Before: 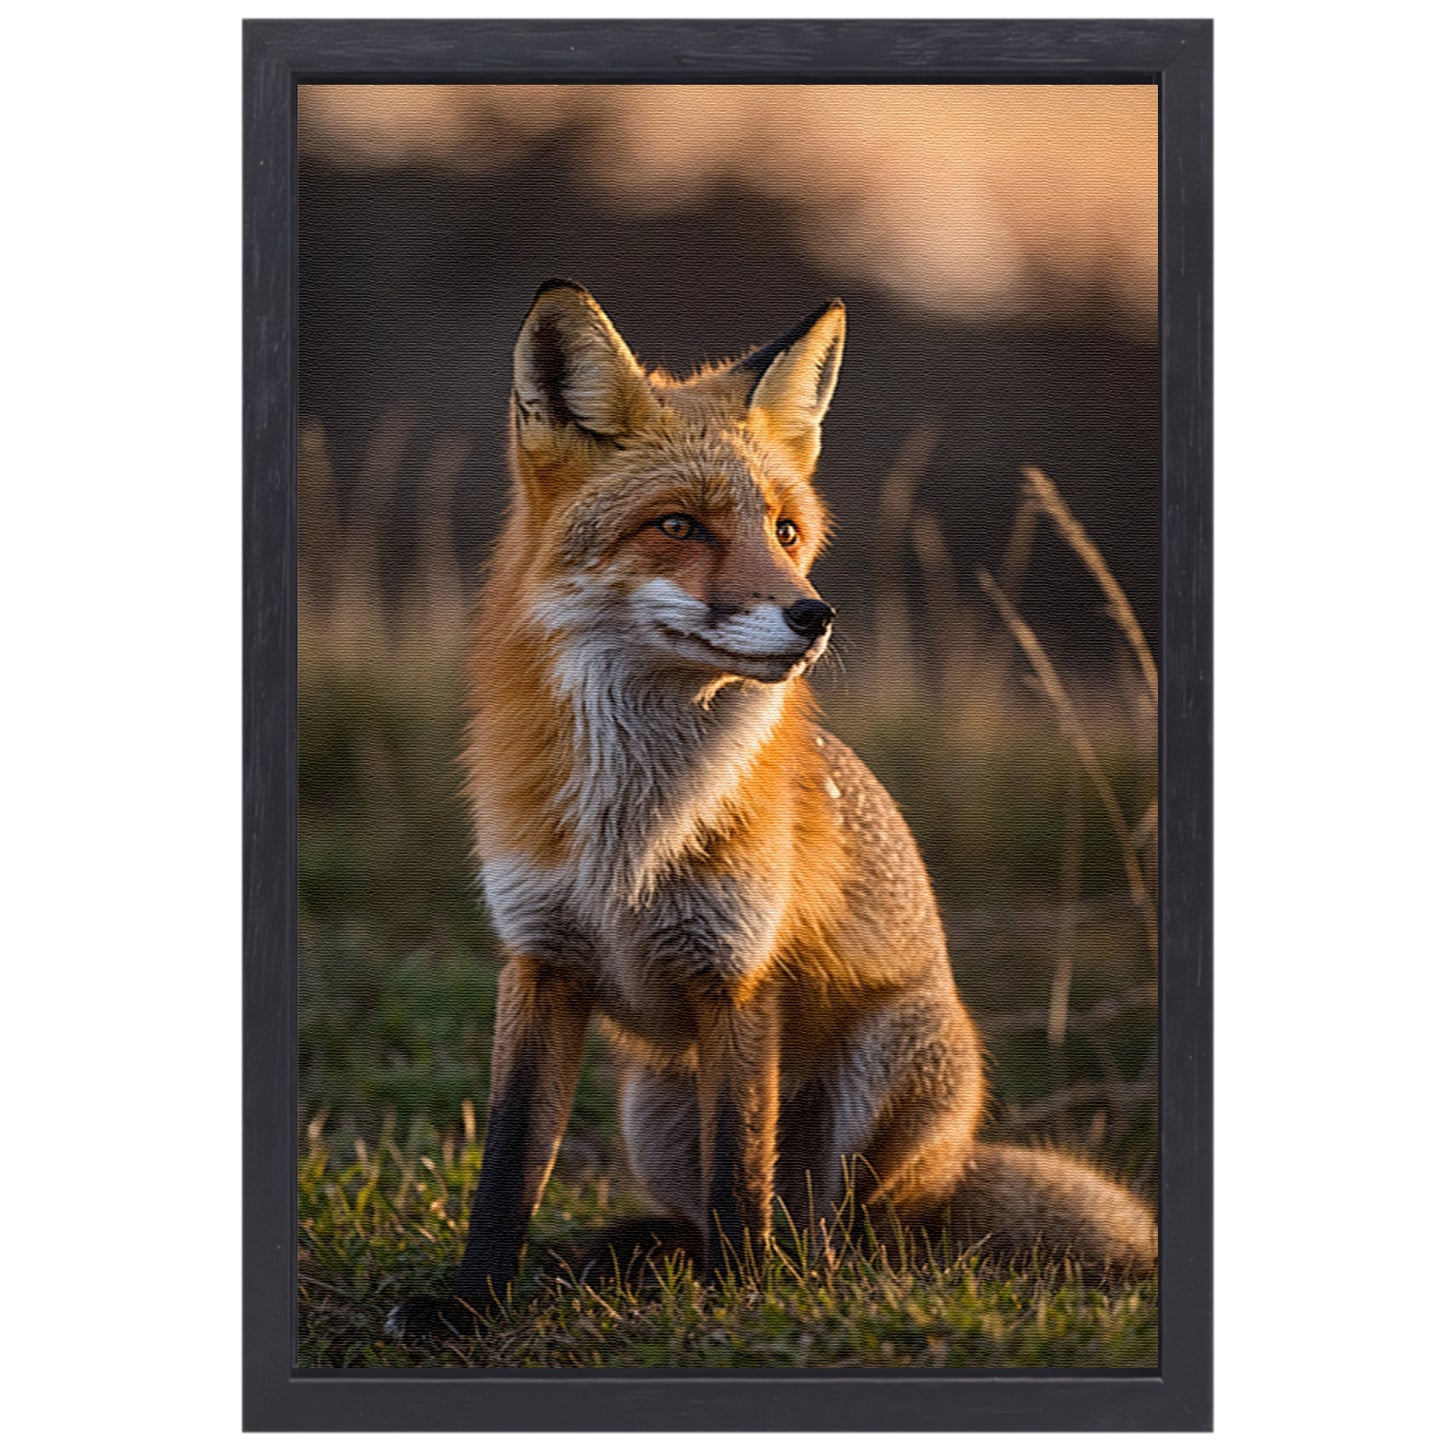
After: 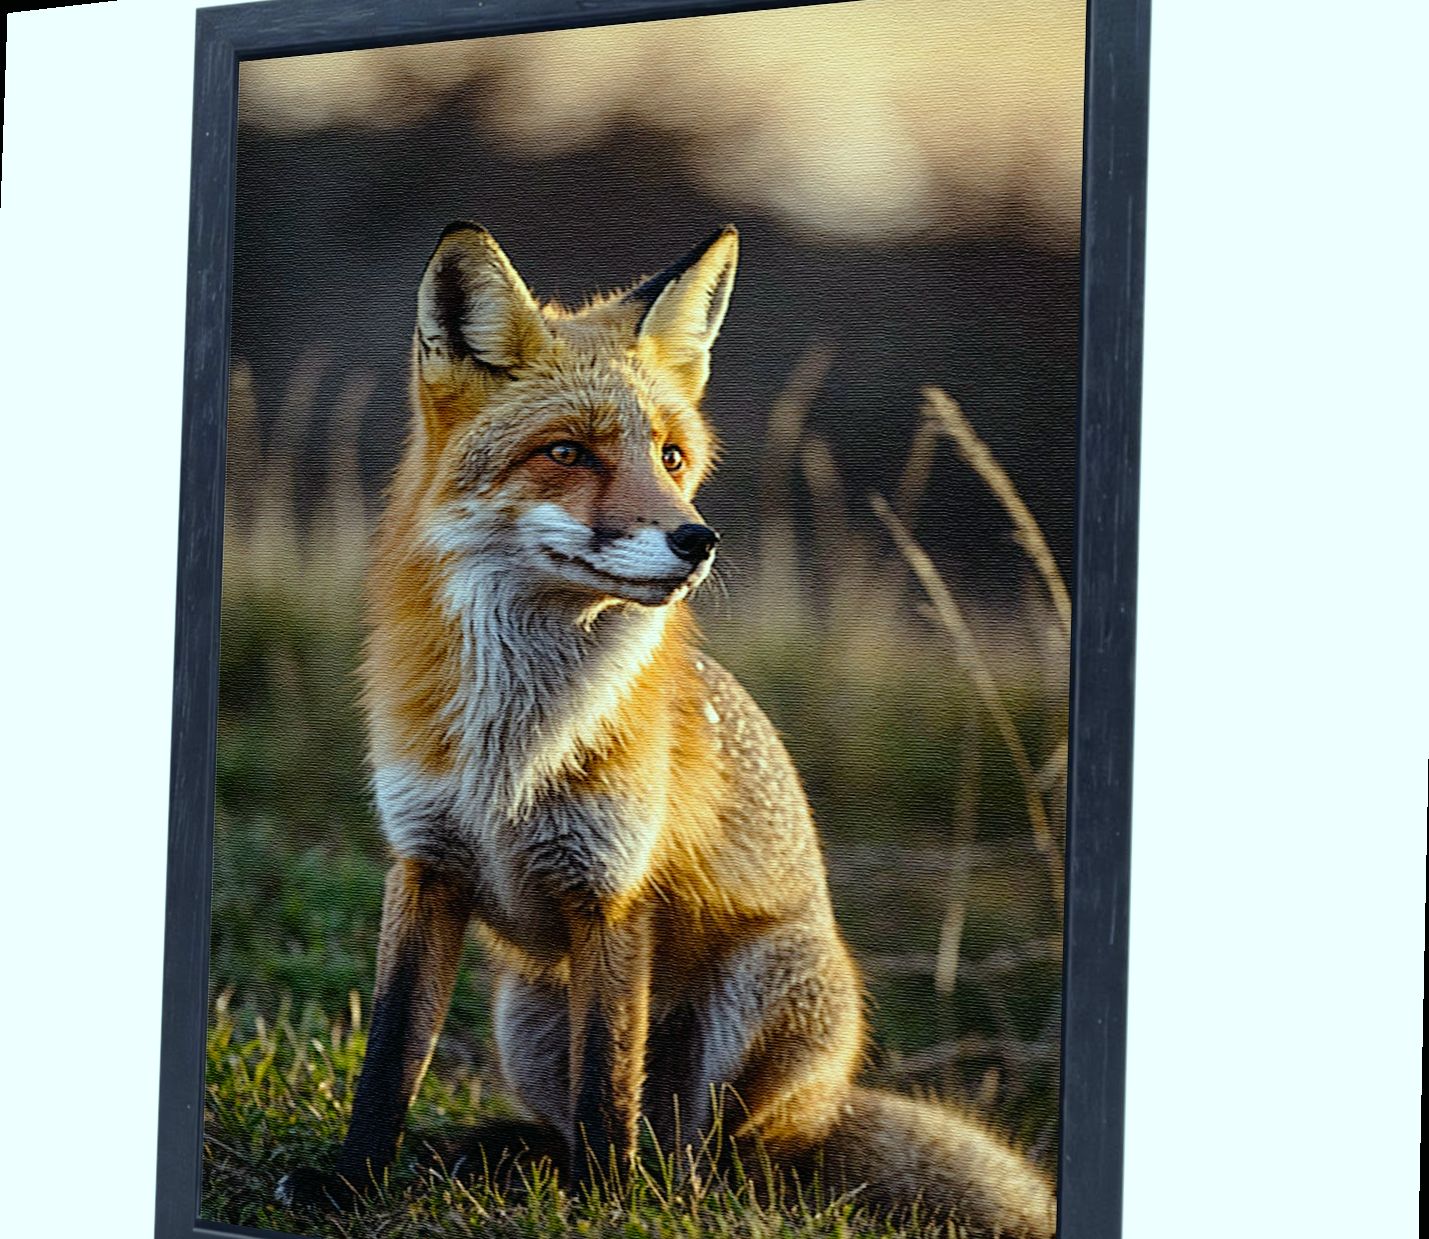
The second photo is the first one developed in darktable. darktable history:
color balance: mode lift, gamma, gain (sRGB), lift [0.997, 0.979, 1.021, 1.011], gamma [1, 1.084, 0.916, 0.998], gain [1, 0.87, 1.13, 1.101], contrast 4.55%, contrast fulcrum 38.24%, output saturation 104.09%
rotate and perspective: rotation 1.69°, lens shift (vertical) -0.023, lens shift (horizontal) -0.291, crop left 0.025, crop right 0.988, crop top 0.092, crop bottom 0.842
tone curve: curves: ch0 [(0, 0) (0.003, 0.003) (0.011, 0.006) (0.025, 0.015) (0.044, 0.025) (0.069, 0.034) (0.1, 0.052) (0.136, 0.092) (0.177, 0.157) (0.224, 0.228) (0.277, 0.305) (0.335, 0.392) (0.399, 0.466) (0.468, 0.543) (0.543, 0.612) (0.623, 0.692) (0.709, 0.78) (0.801, 0.865) (0.898, 0.935) (1, 1)], preserve colors none
white balance: emerald 1
